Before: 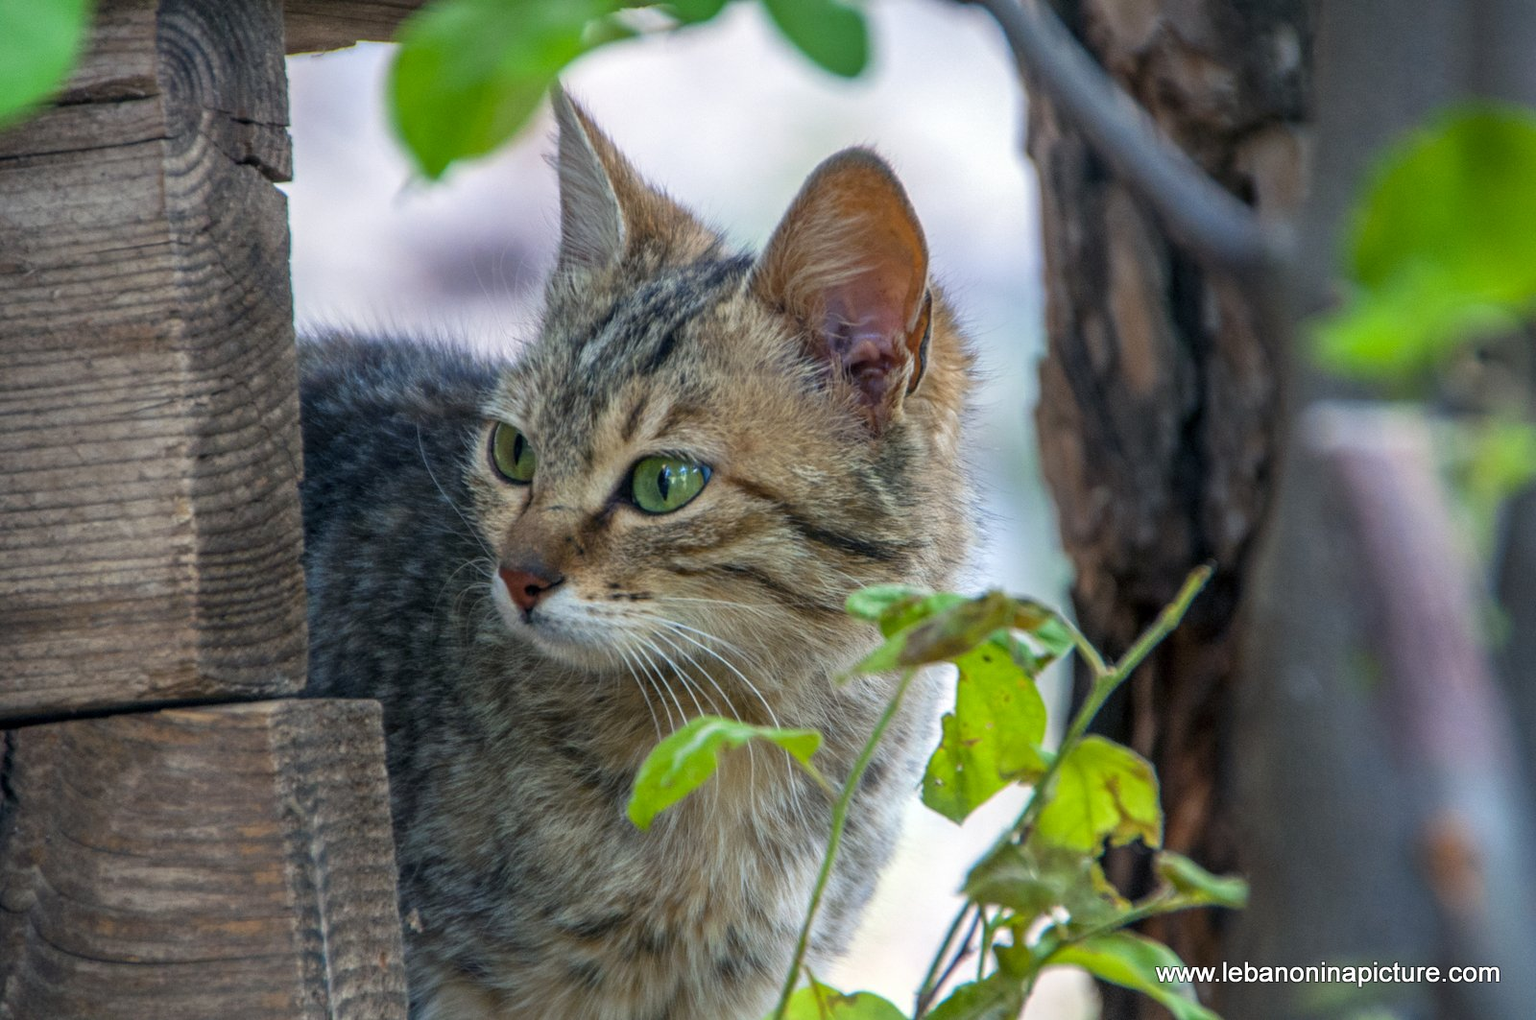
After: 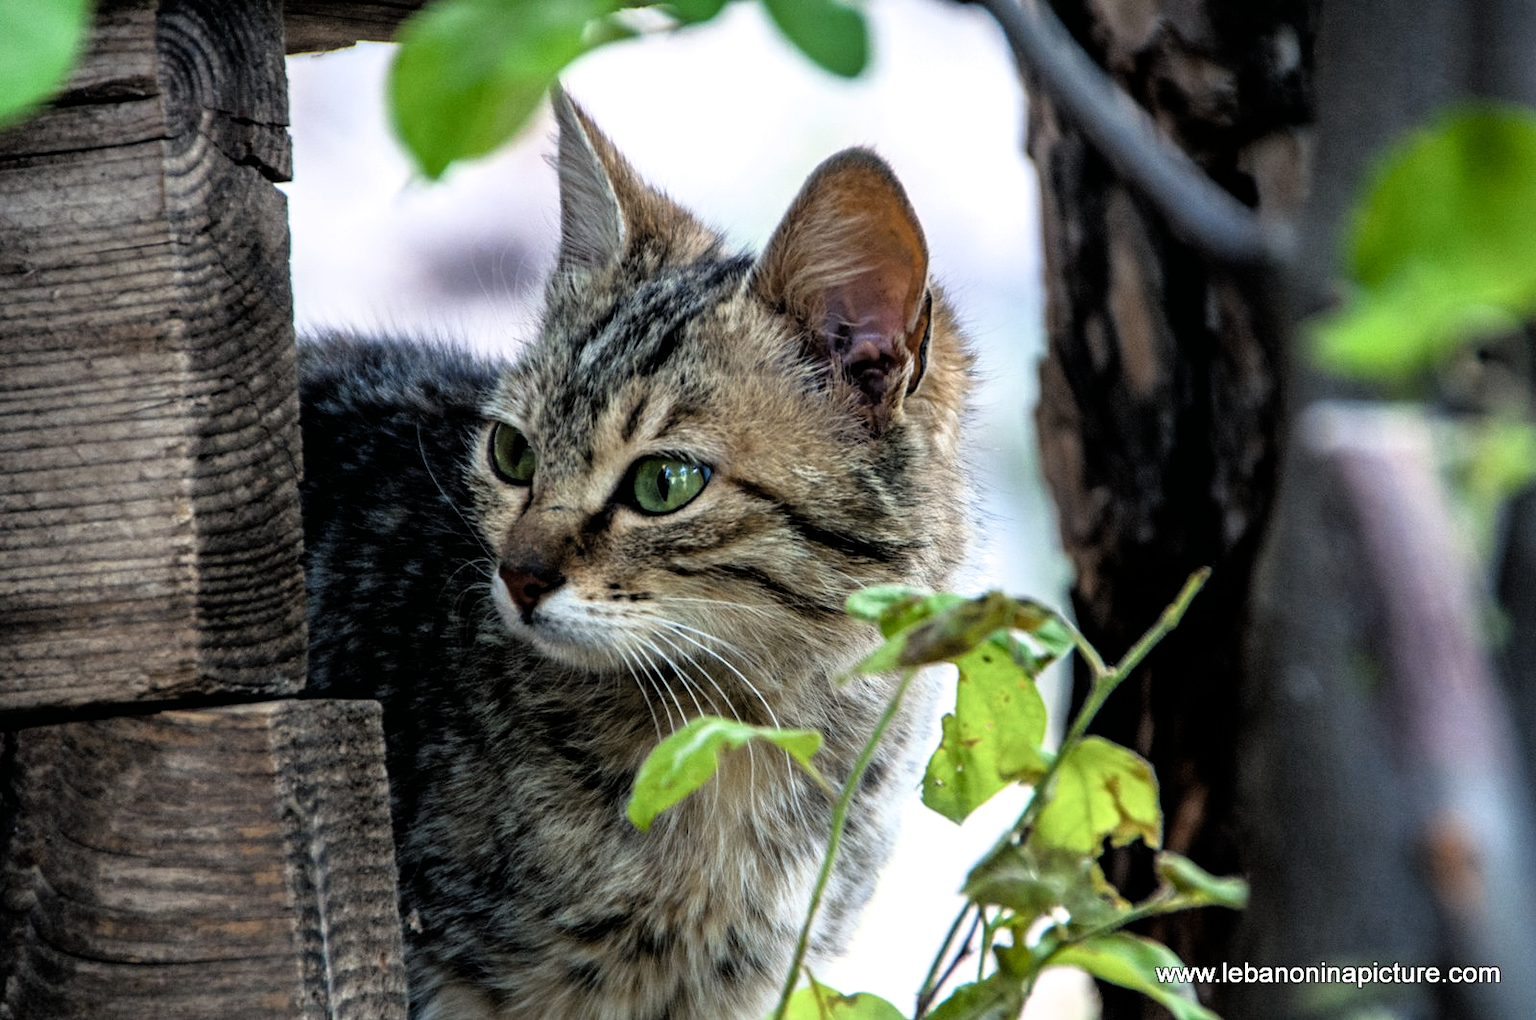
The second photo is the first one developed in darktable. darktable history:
filmic rgb: black relative exposure -3.63 EV, white relative exposure 2.14 EV, hardness 3.64
